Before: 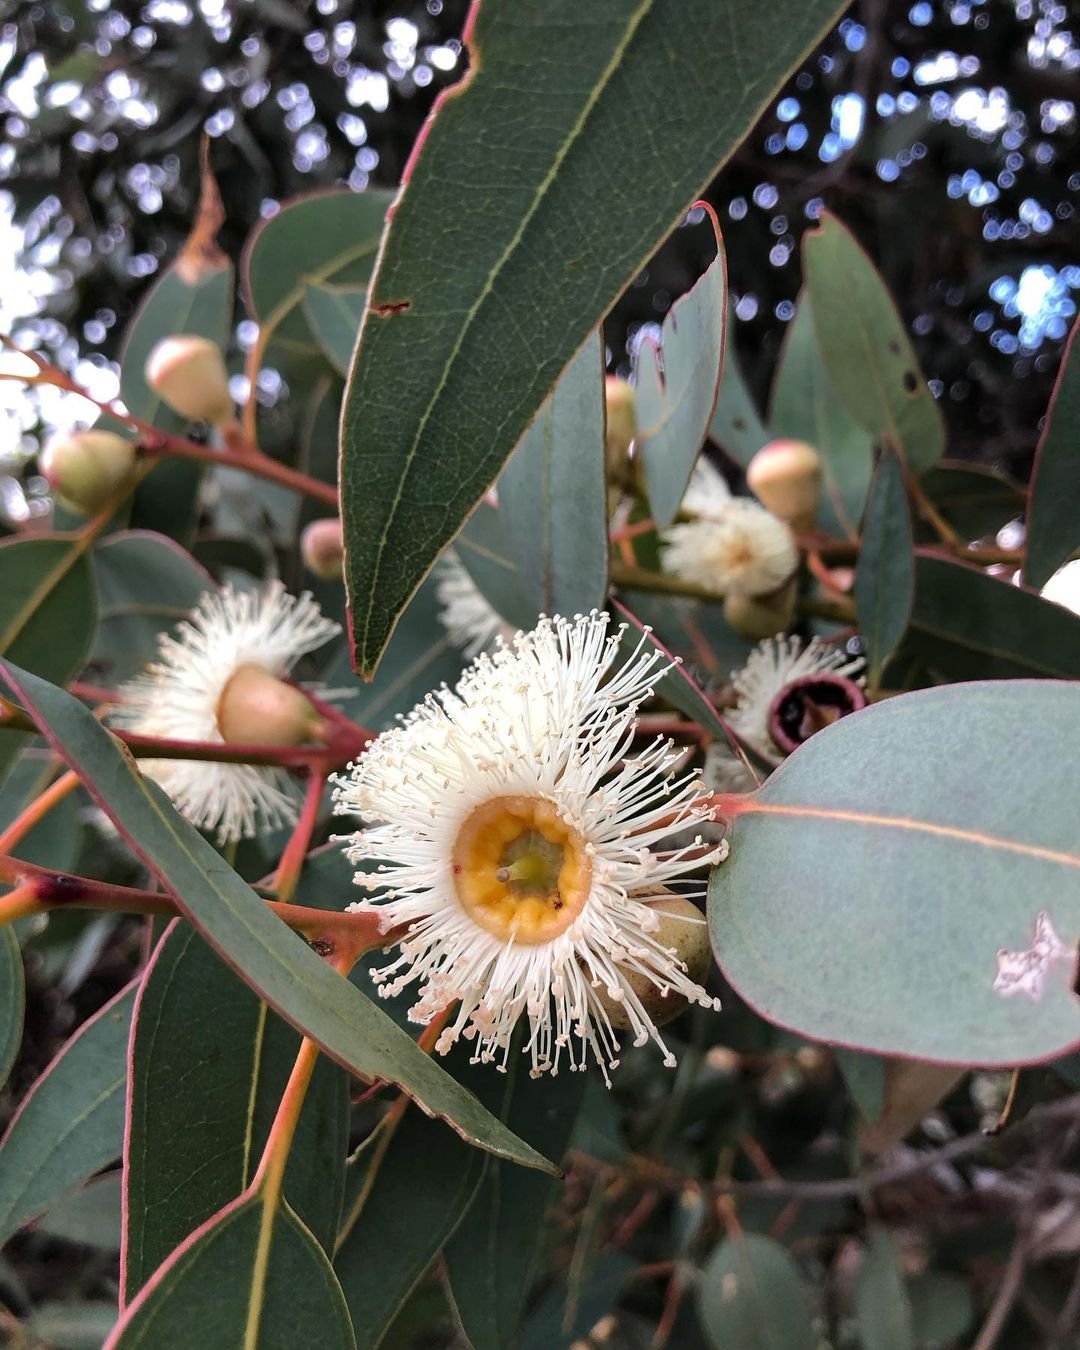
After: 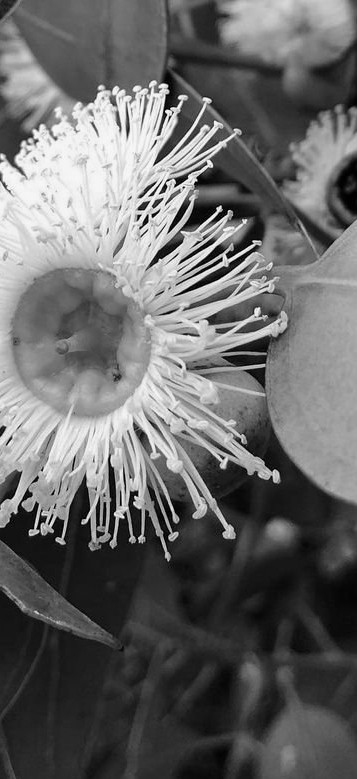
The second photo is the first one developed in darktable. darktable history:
crop: left 40.878%, top 39.176%, right 25.993%, bottom 3.081%
color calibration: output gray [0.21, 0.42, 0.37, 0], gray › normalize channels true, illuminant same as pipeline (D50), adaptation XYZ, x 0.346, y 0.359, gamut compression 0
contrast brightness saturation: saturation 0.13
